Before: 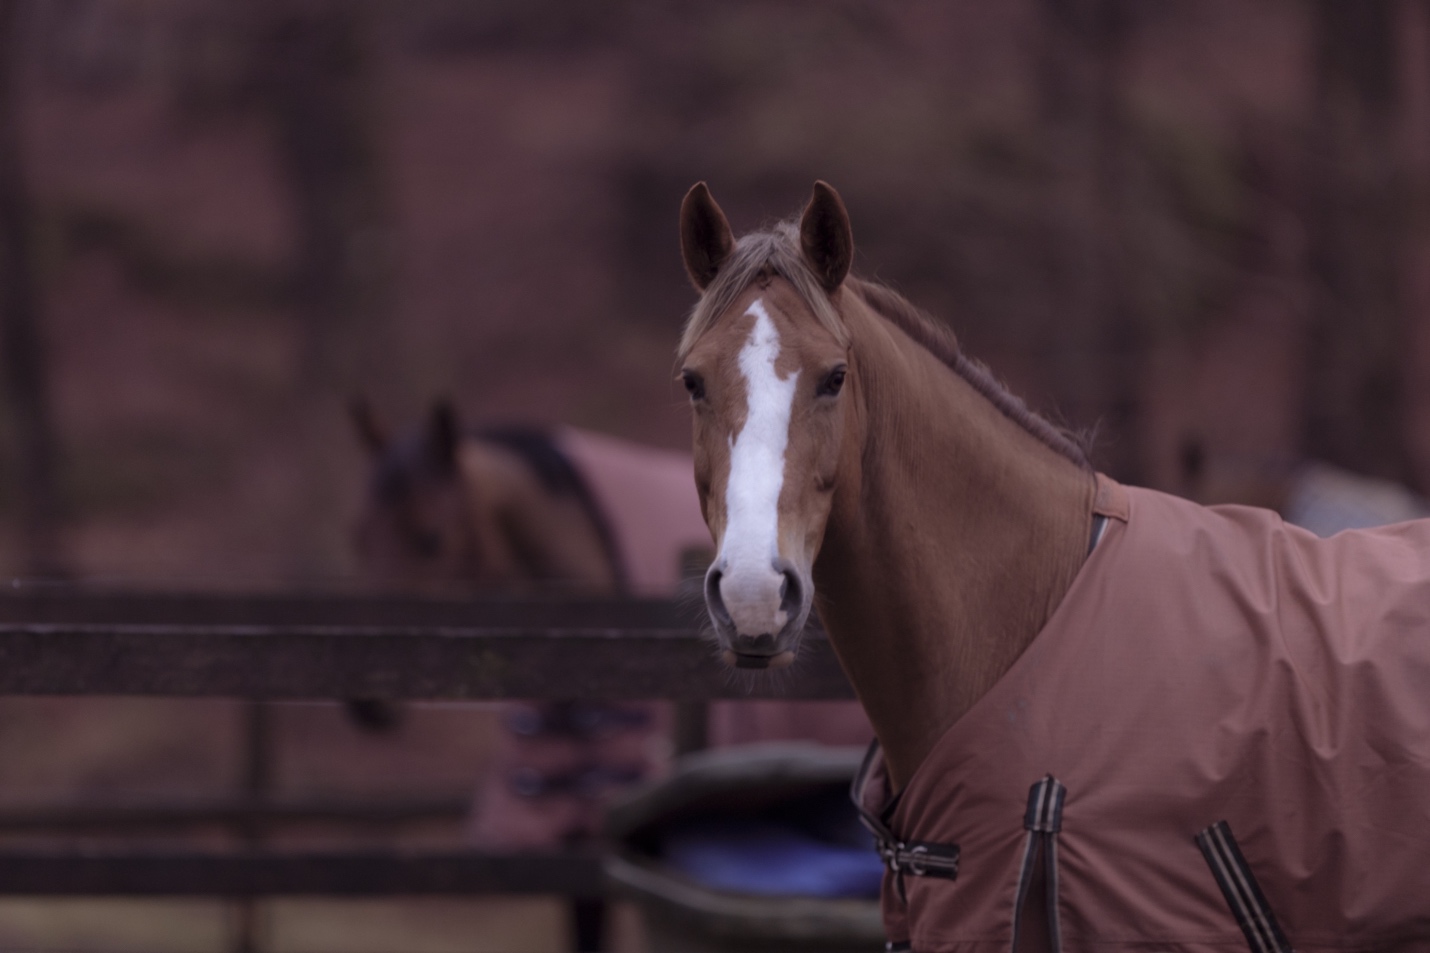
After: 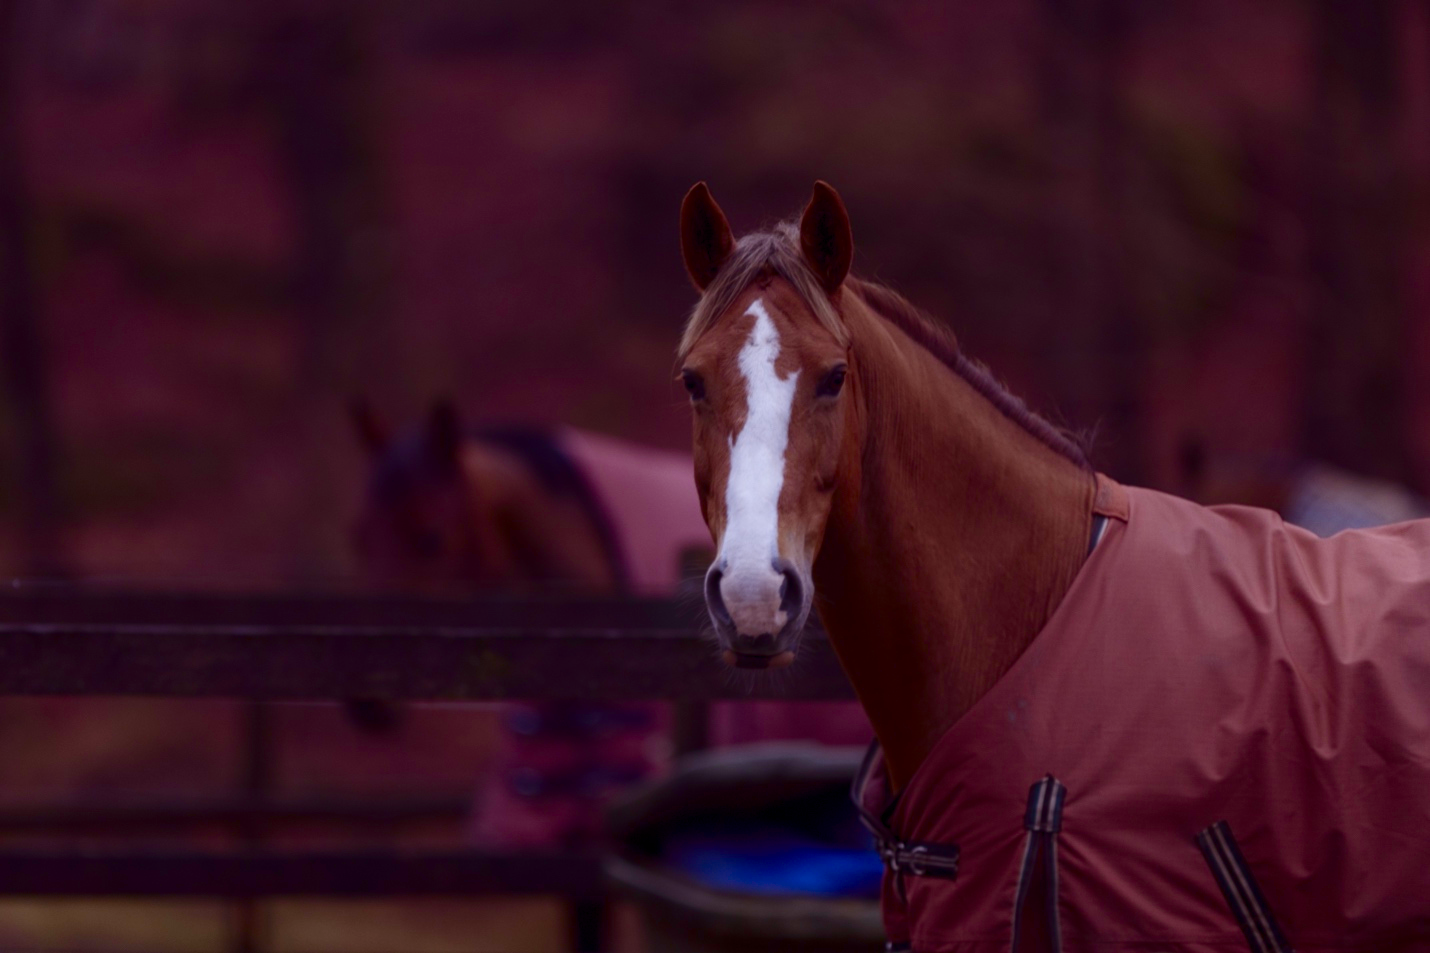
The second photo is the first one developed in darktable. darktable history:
local contrast: detail 109%
color balance rgb: perceptual saturation grading › global saturation 24.635%, perceptual saturation grading › highlights -50.665%, perceptual saturation grading › mid-tones 19.145%, perceptual saturation grading › shadows 61.686%, global vibrance 20%
contrast brightness saturation: contrast 0.191, brightness -0.104, saturation 0.206
